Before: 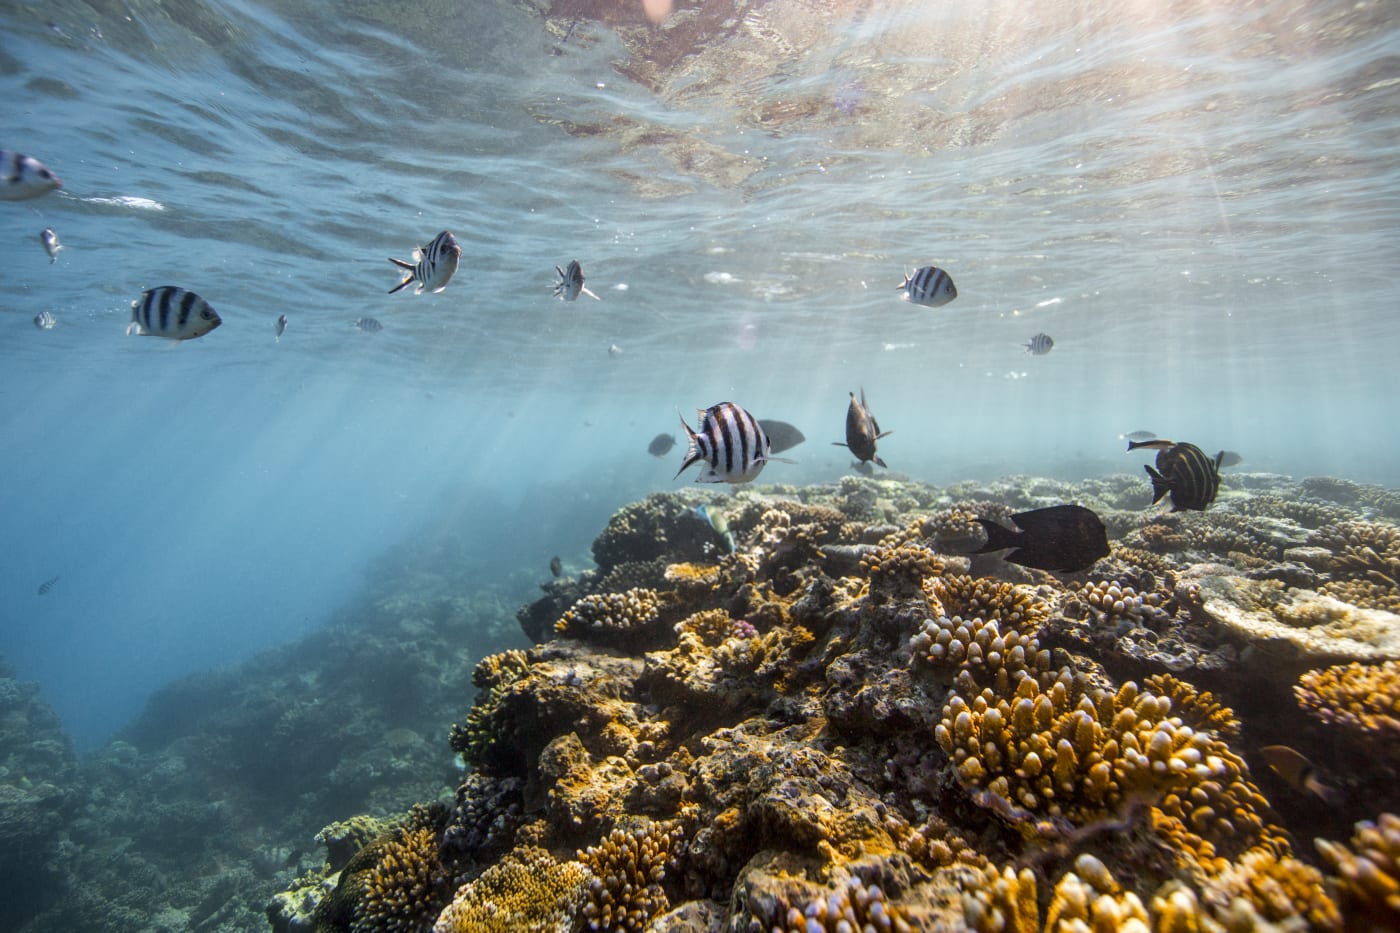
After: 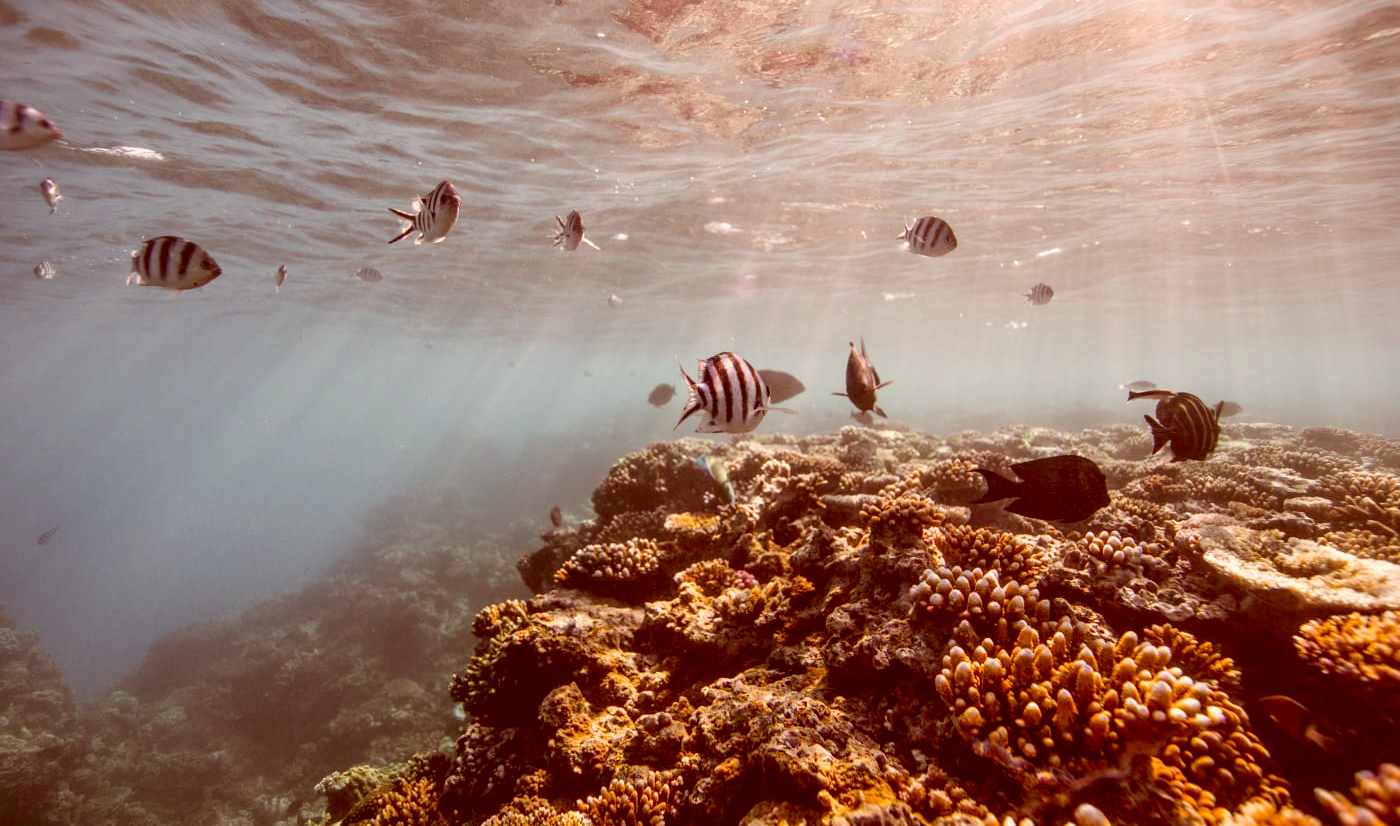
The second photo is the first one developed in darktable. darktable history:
crop and rotate: top 5.504%, bottom 5.923%
color correction: highlights a* 9.04, highlights b* 8.76, shadows a* 39.42, shadows b* 39.79, saturation 0.813
